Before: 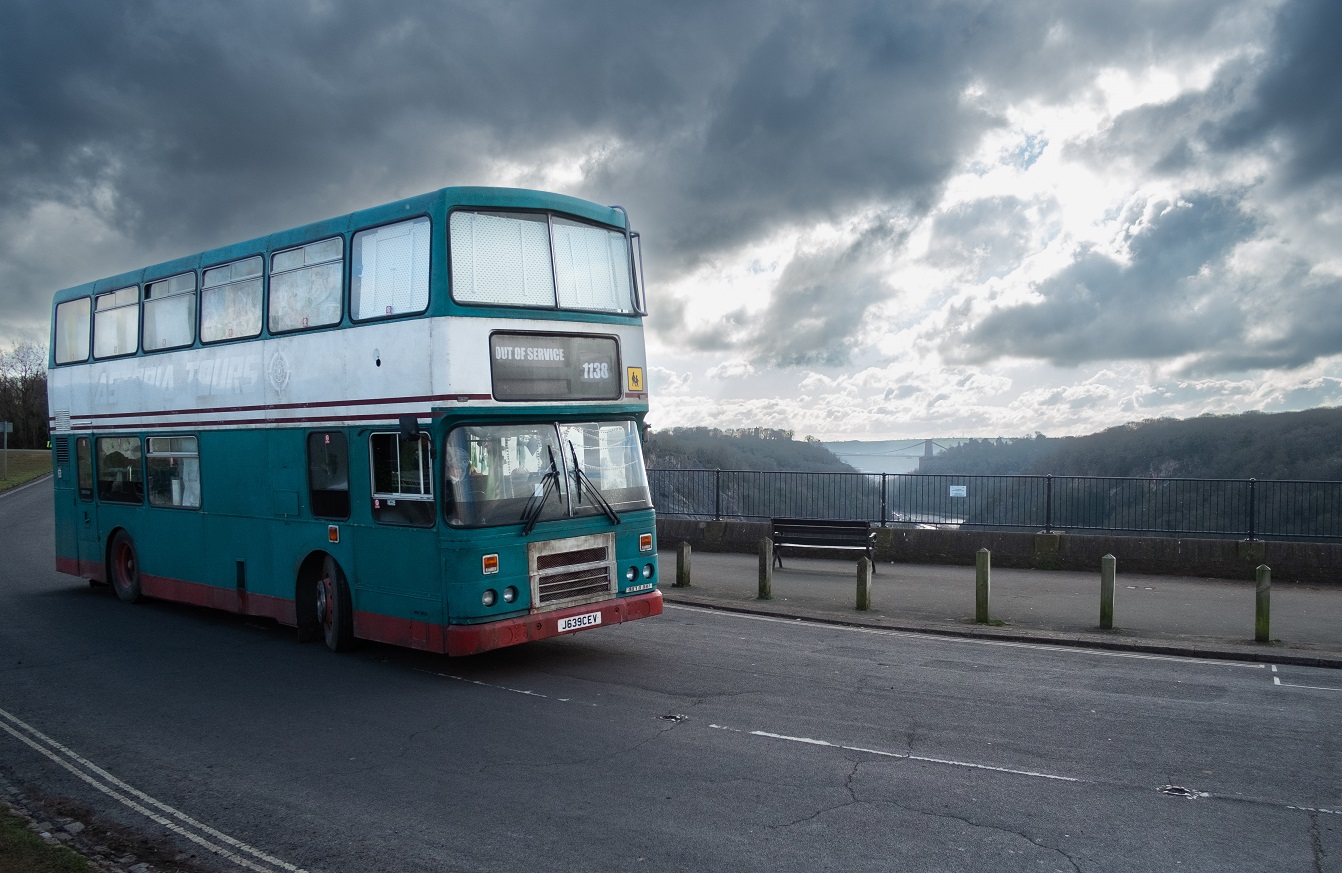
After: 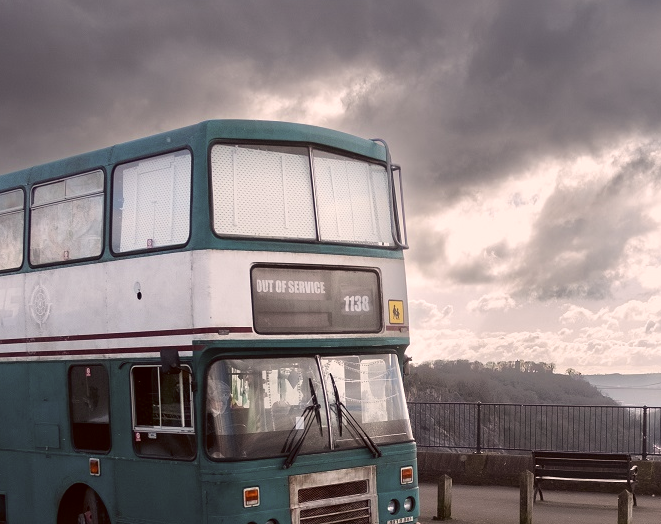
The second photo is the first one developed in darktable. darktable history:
crop: left 17.835%, top 7.675%, right 32.881%, bottom 32.213%
color correction: highlights a* 10.21, highlights b* 9.79, shadows a* 8.61, shadows b* 7.88, saturation 0.8
